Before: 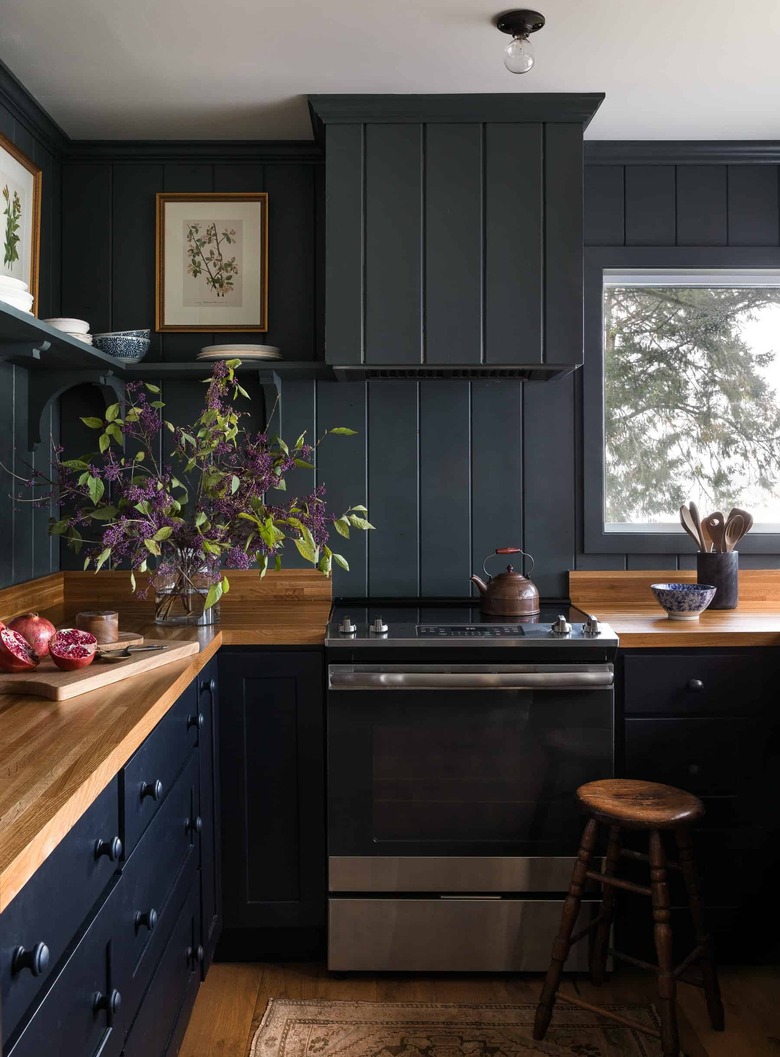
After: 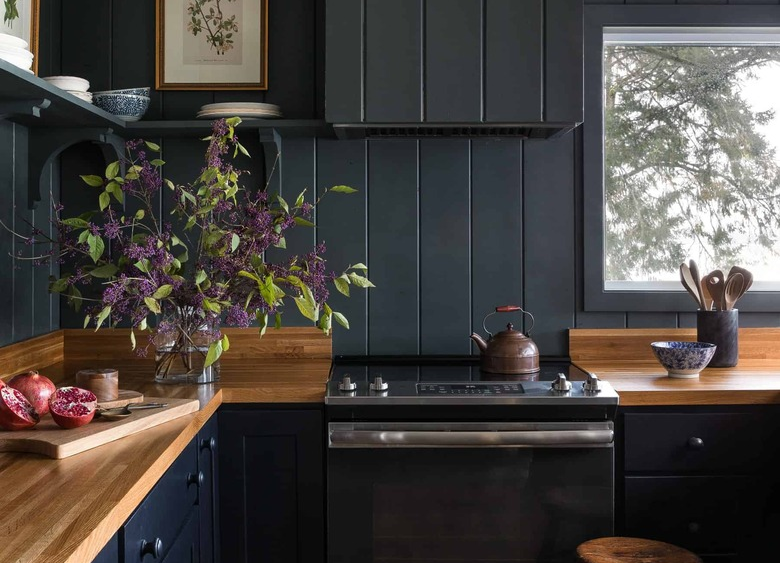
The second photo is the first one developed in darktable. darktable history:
crop and rotate: top 22.909%, bottom 23.823%
